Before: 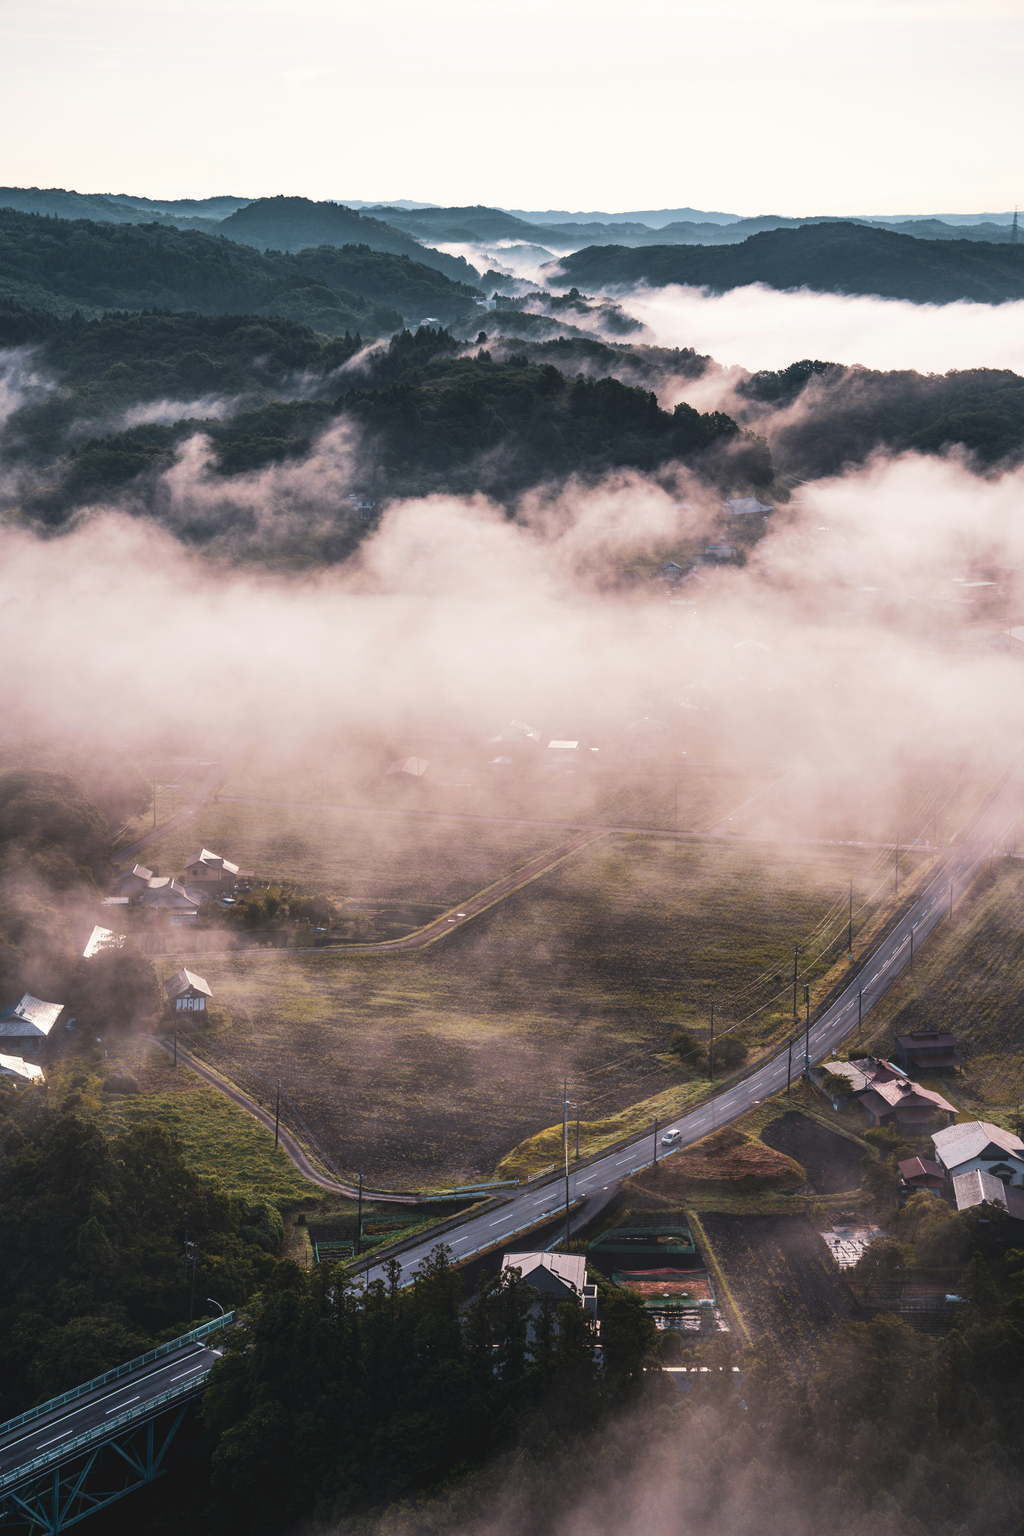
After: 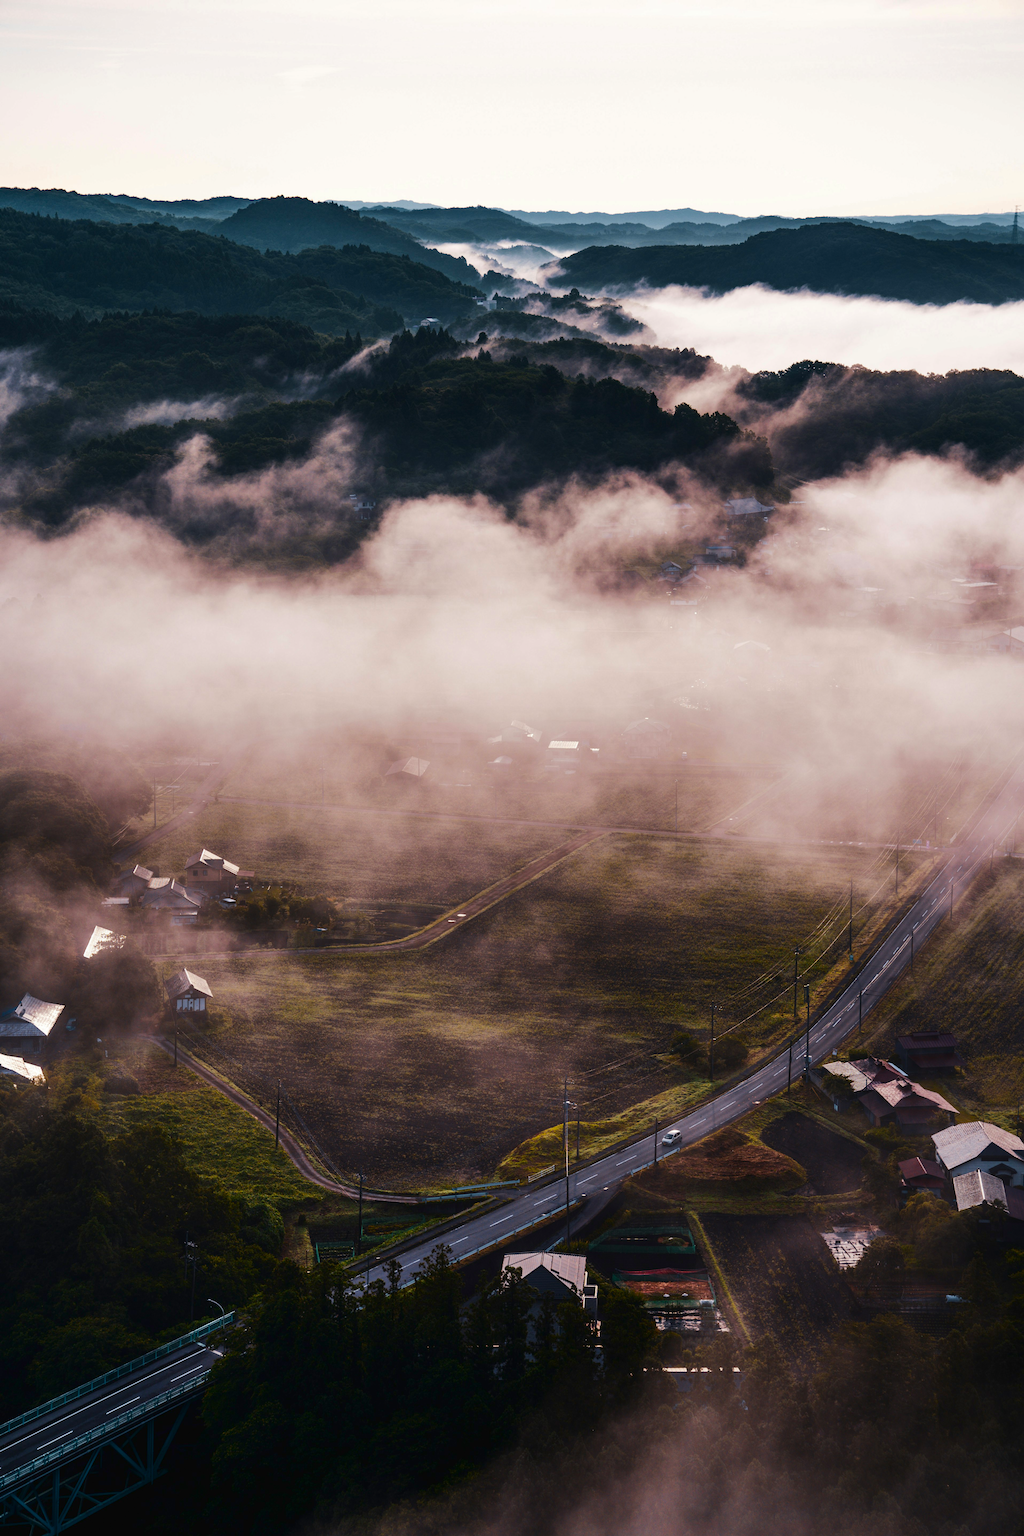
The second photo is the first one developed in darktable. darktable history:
contrast brightness saturation: brightness -0.254, saturation 0.198
